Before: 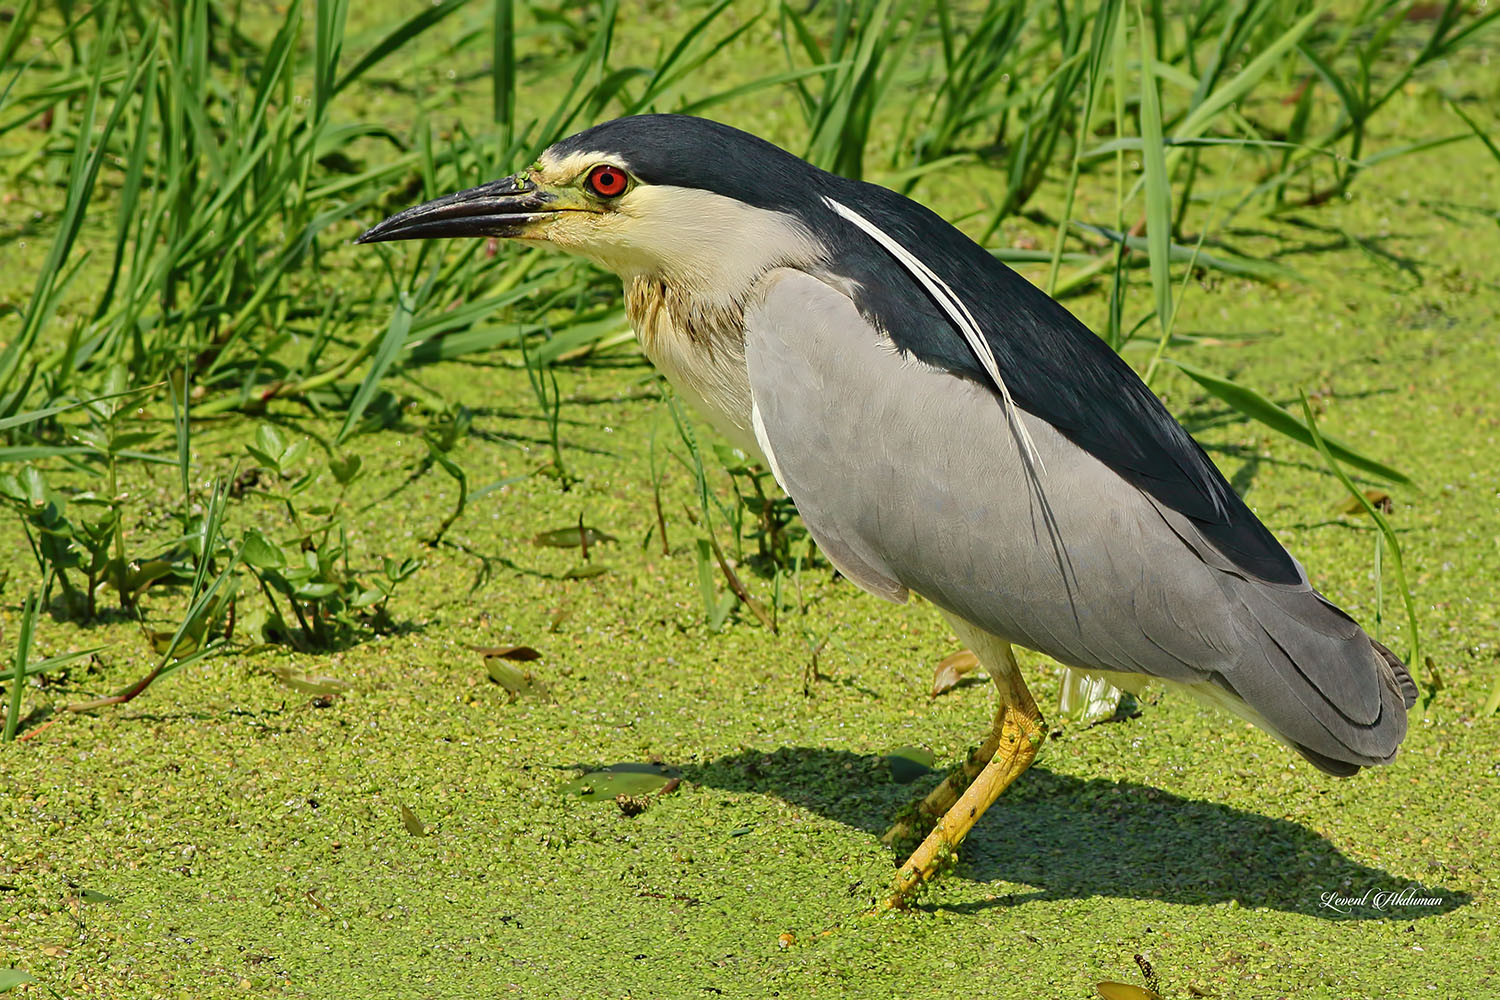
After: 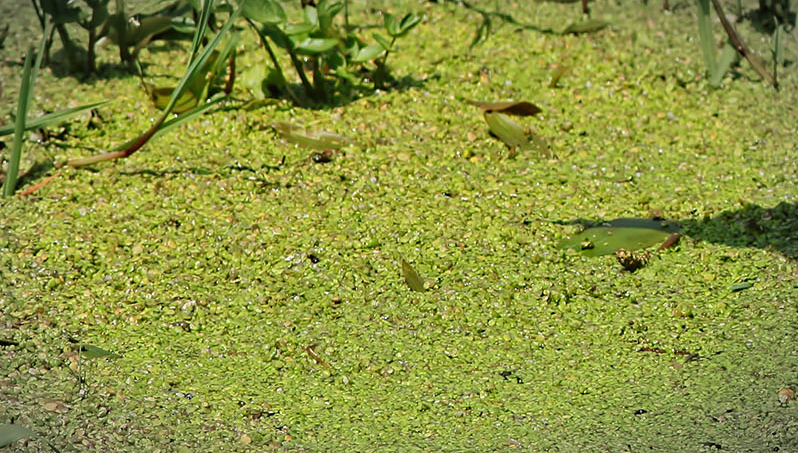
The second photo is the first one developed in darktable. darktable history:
crop and rotate: top 54.525%, right 46.737%, bottom 0.111%
vignetting: fall-off start 87.38%, automatic ratio true
